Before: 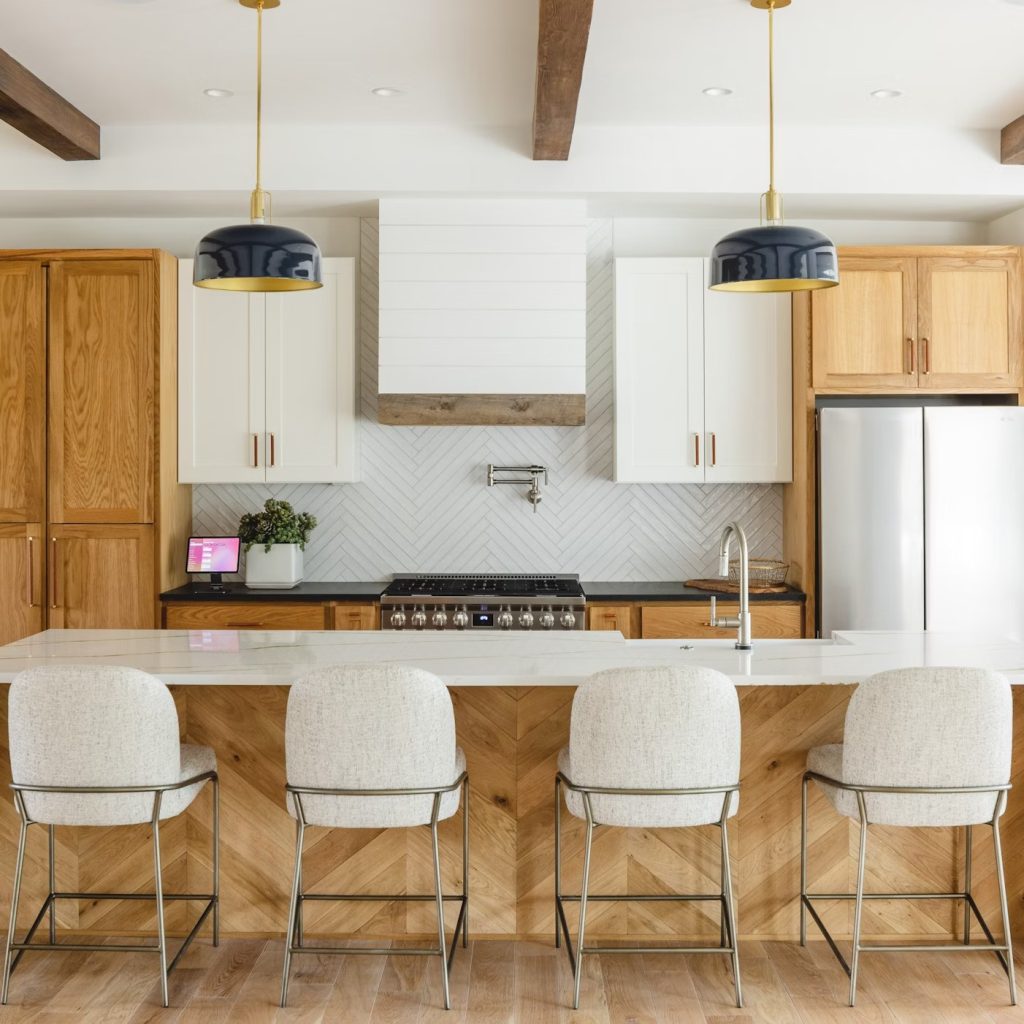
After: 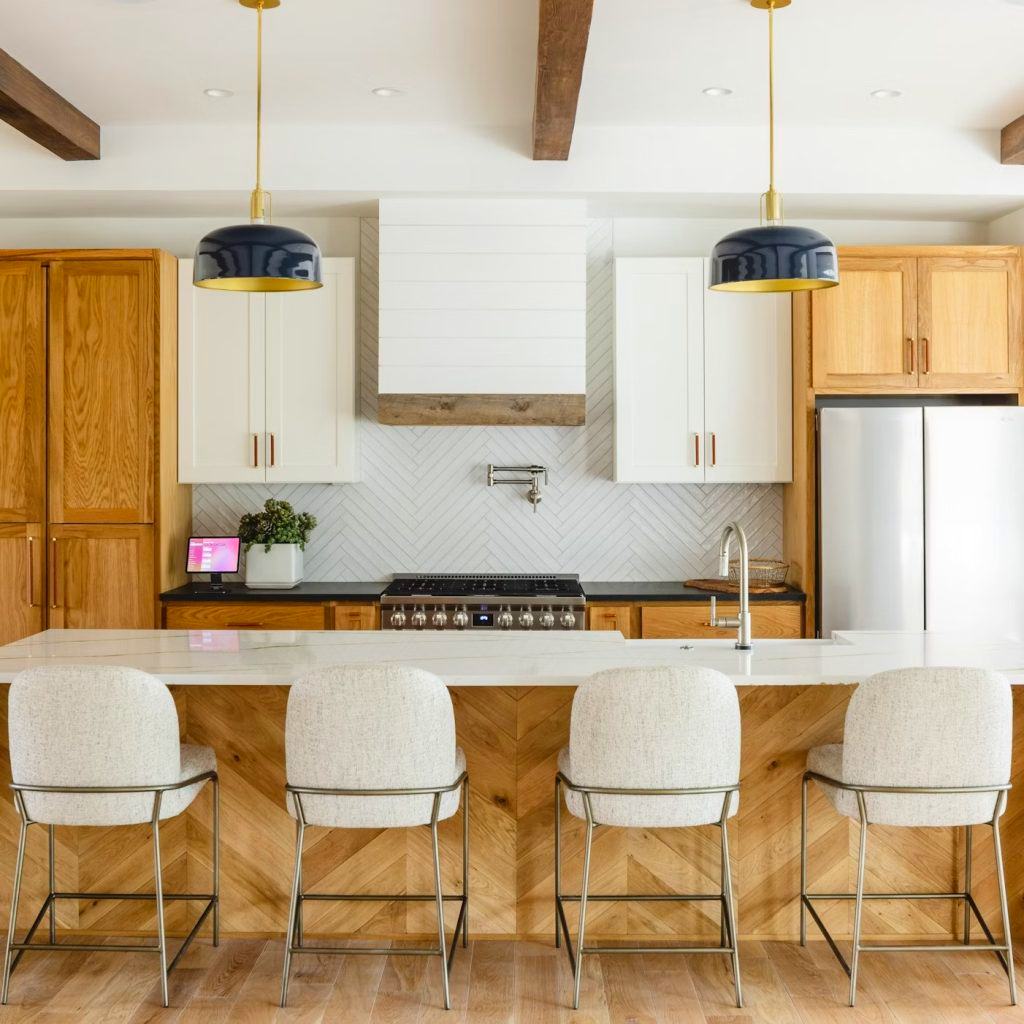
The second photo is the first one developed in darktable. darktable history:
contrast brightness saturation: contrast 0.089, saturation 0.284
